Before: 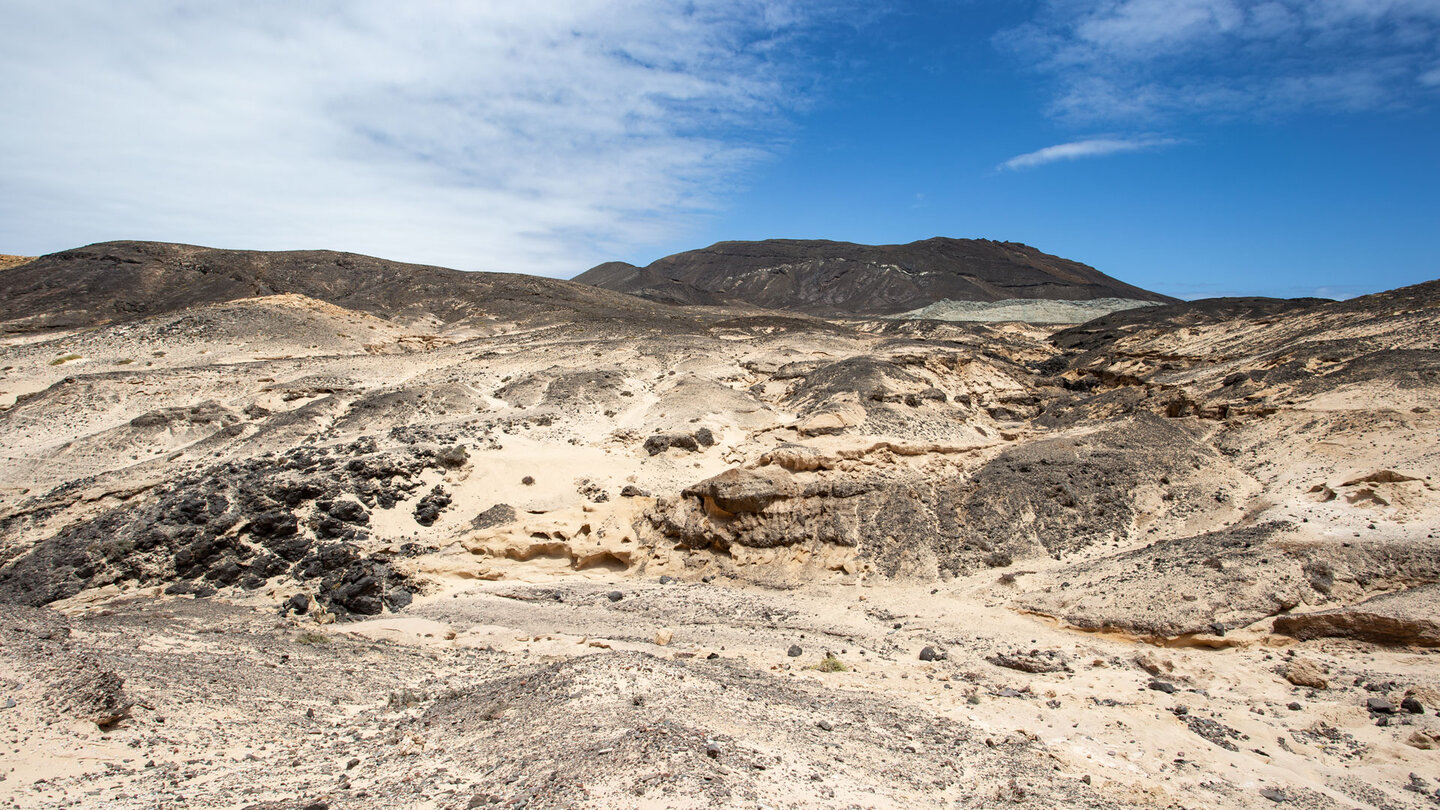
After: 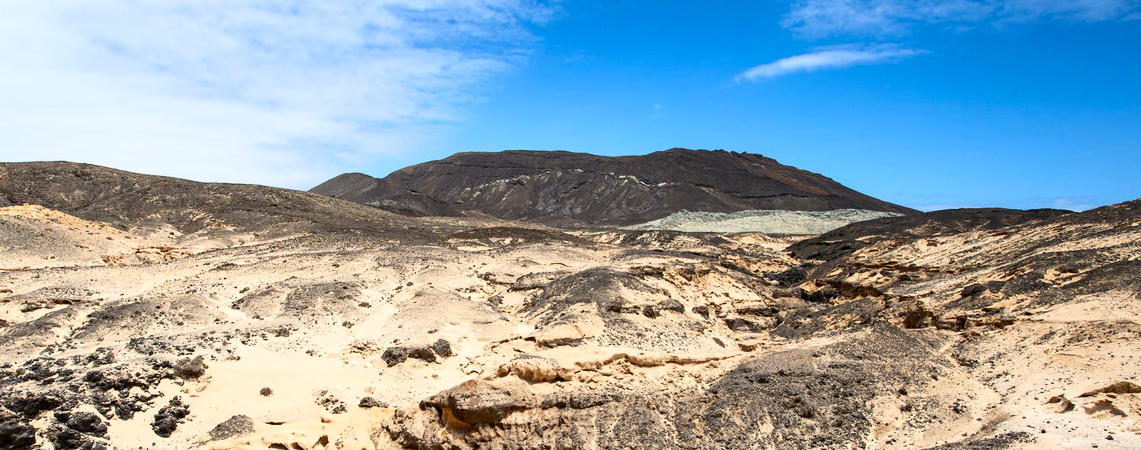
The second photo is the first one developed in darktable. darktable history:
crop: left 18.241%, top 11.098%, right 2.494%, bottom 33.258%
contrast brightness saturation: contrast 0.229, brightness 0.11, saturation 0.289
